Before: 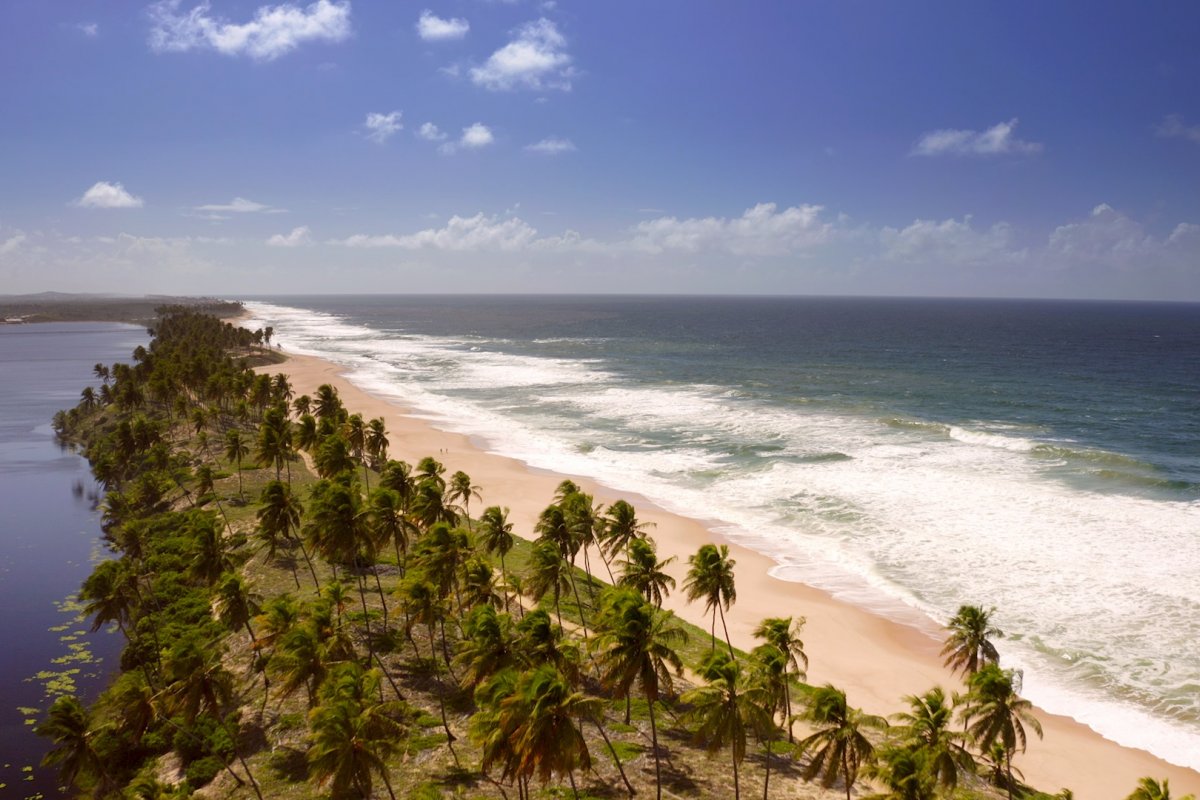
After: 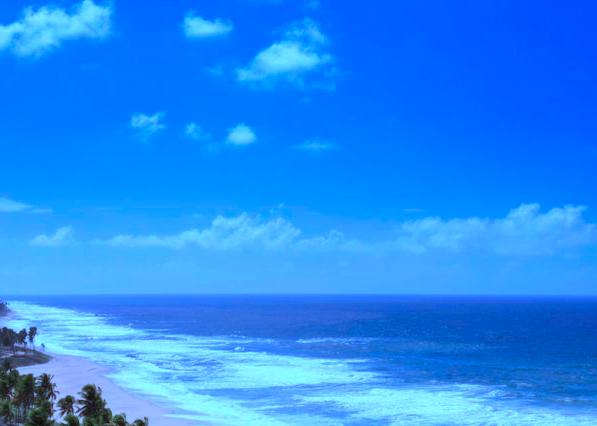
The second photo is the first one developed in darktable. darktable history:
crop: left 19.733%, right 30.486%, bottom 46.711%
local contrast: highlights 102%, shadows 100%, detail 119%, midtone range 0.2
sharpen: radius 2.933, amount 0.861, threshold 47.101
color calibration: illuminant as shot in camera, x 0.483, y 0.431, temperature 2413.01 K
